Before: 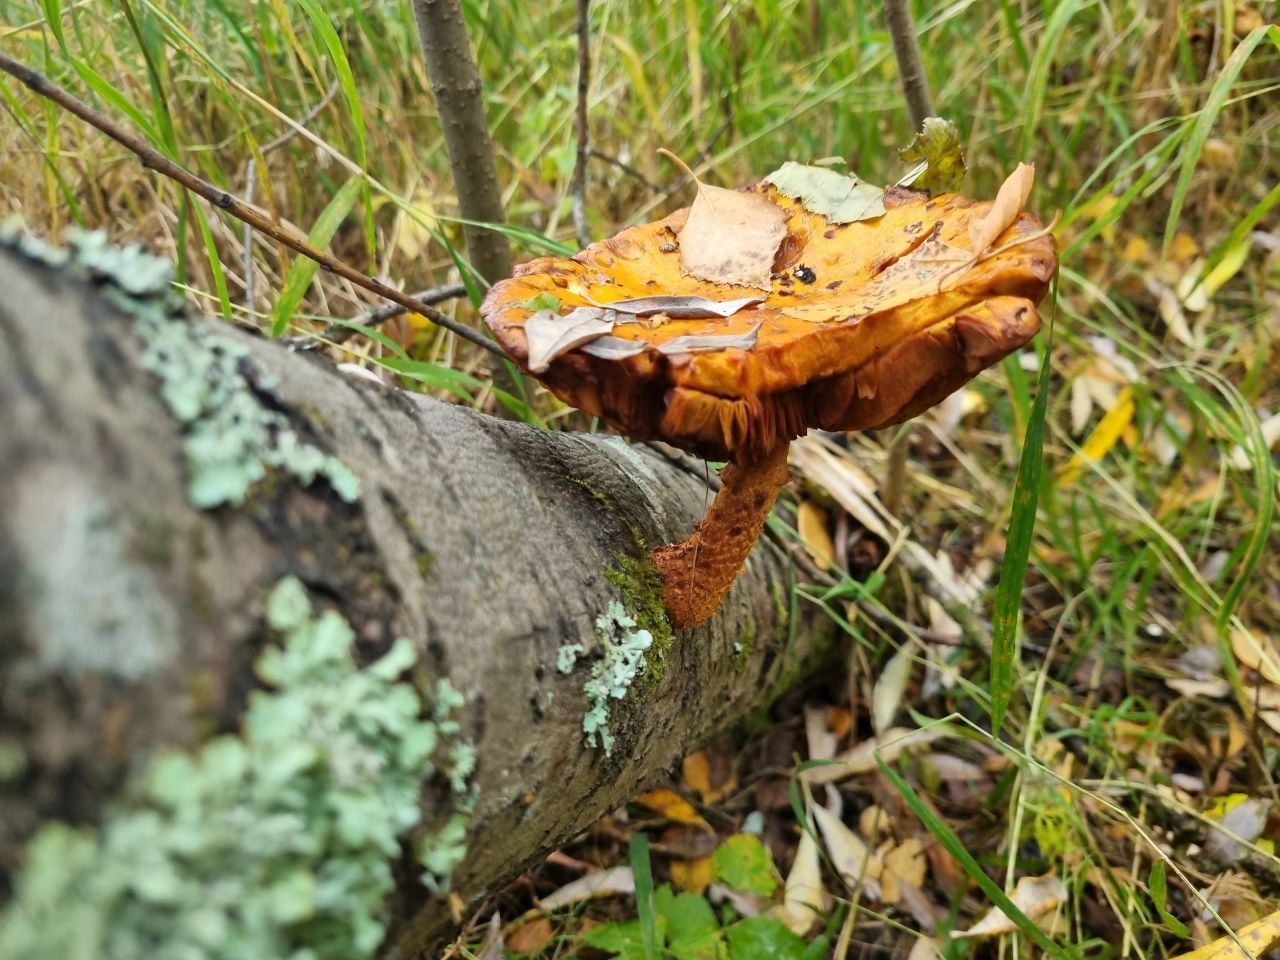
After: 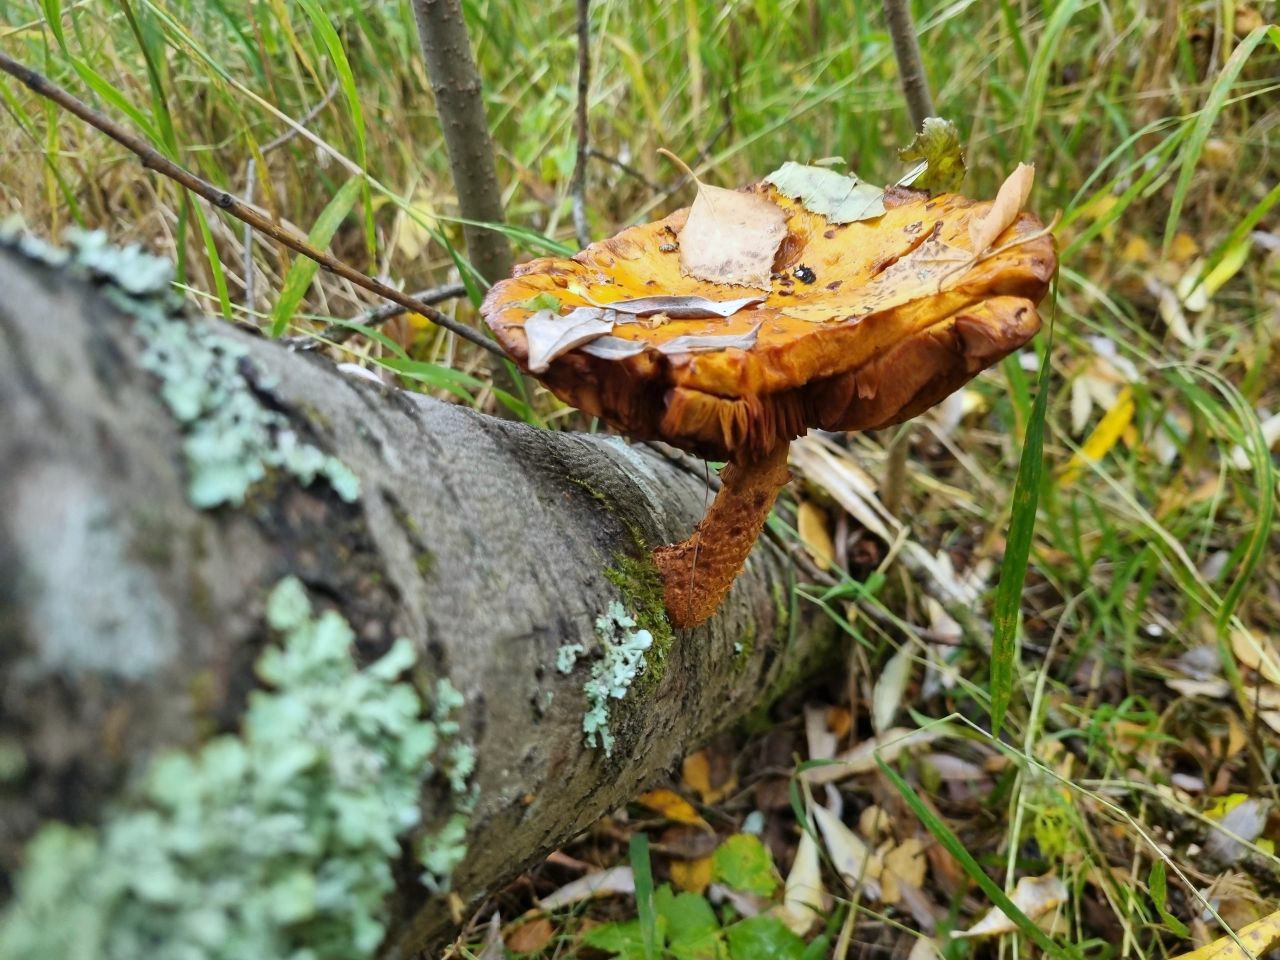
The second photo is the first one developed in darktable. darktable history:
tone equalizer: on, module defaults
white balance: red 0.954, blue 1.079
